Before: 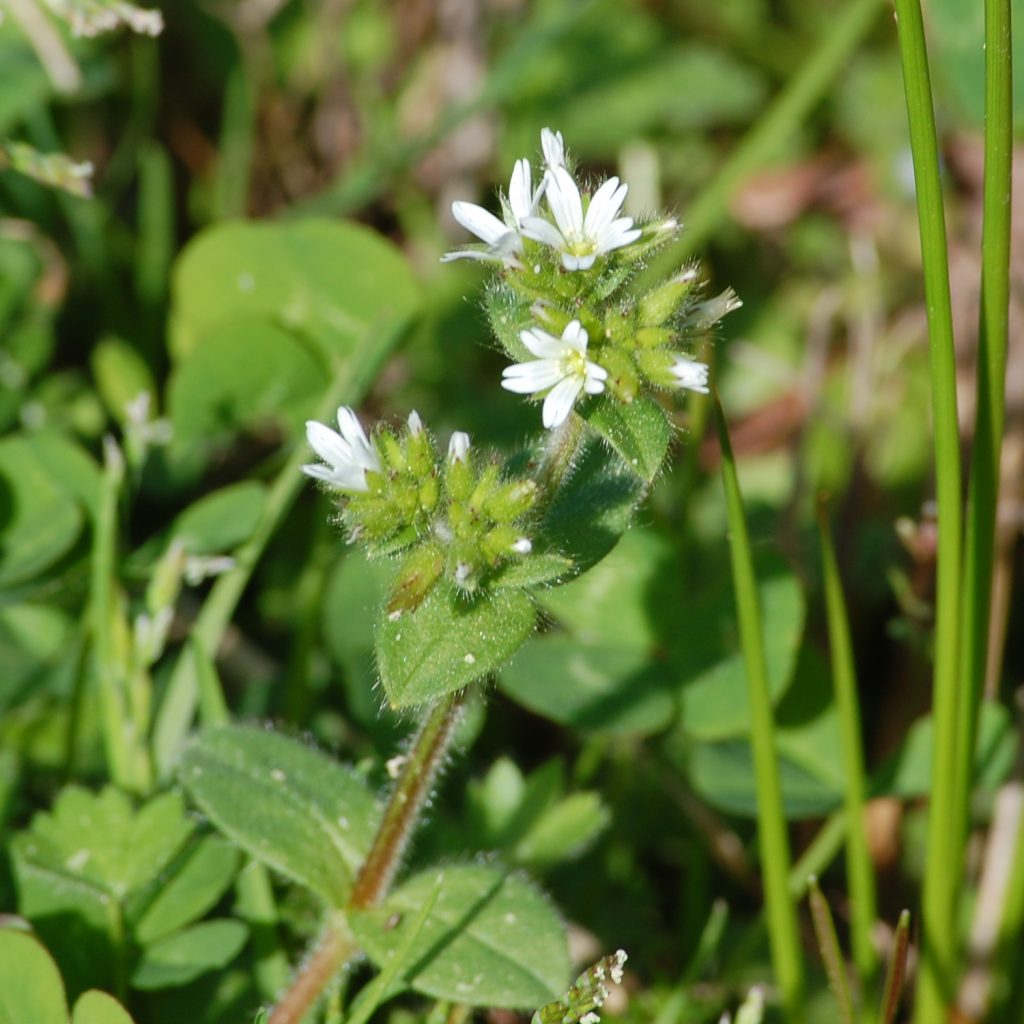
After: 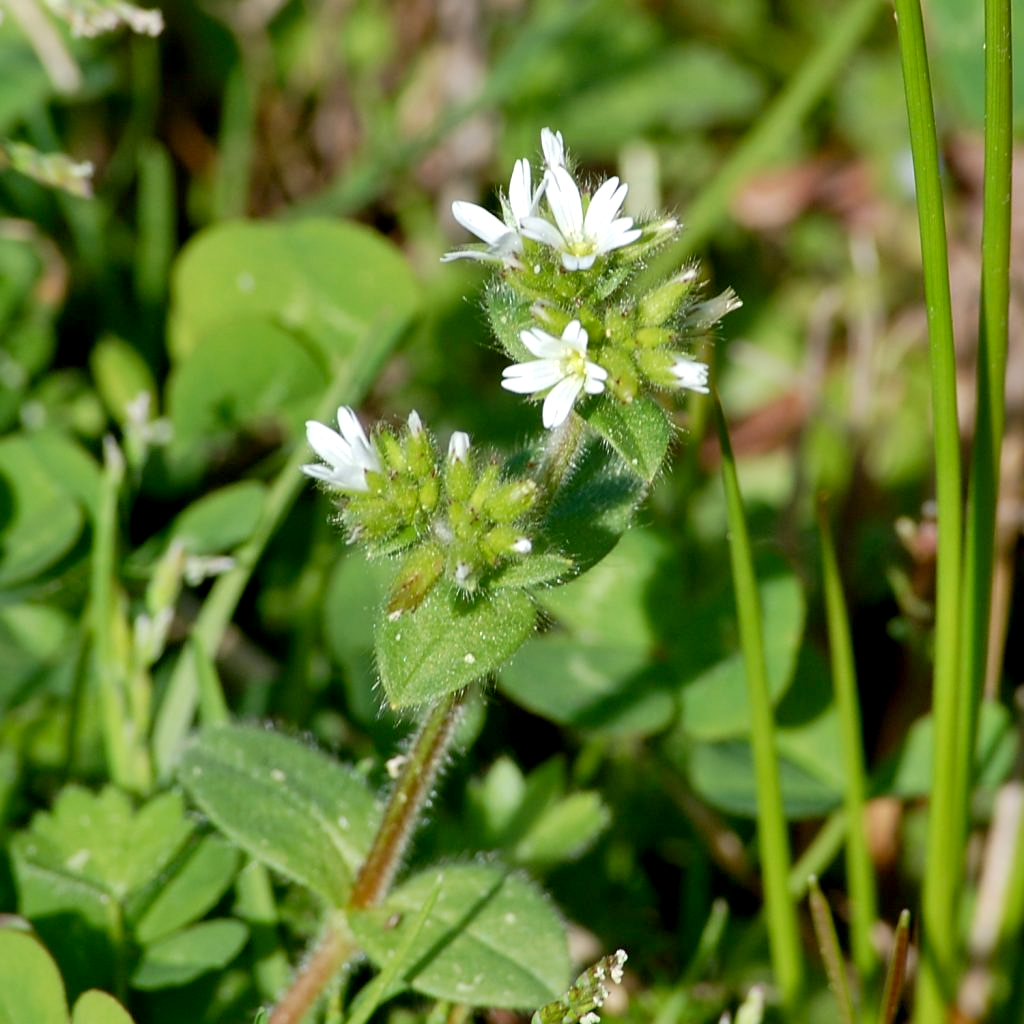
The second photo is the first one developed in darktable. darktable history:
sharpen: amount 0.212
exposure: black level correction 0.007, exposure 0.158 EV, compensate highlight preservation false
shadows and highlights: soften with gaussian
